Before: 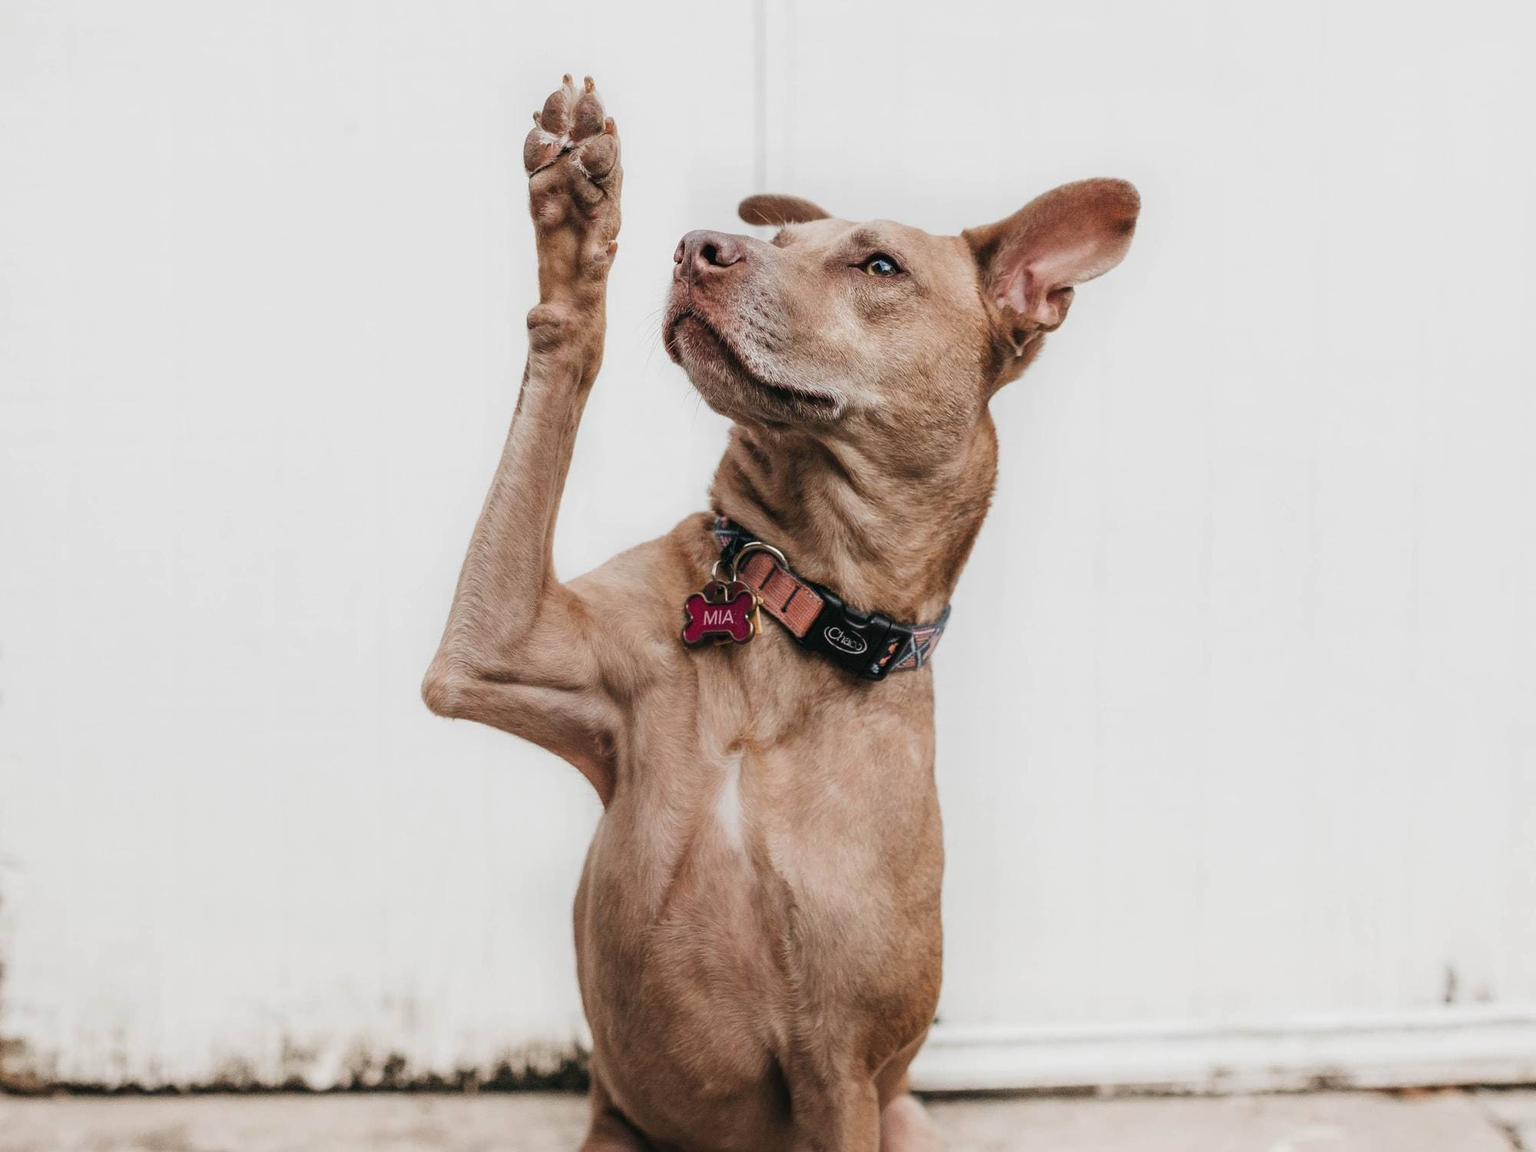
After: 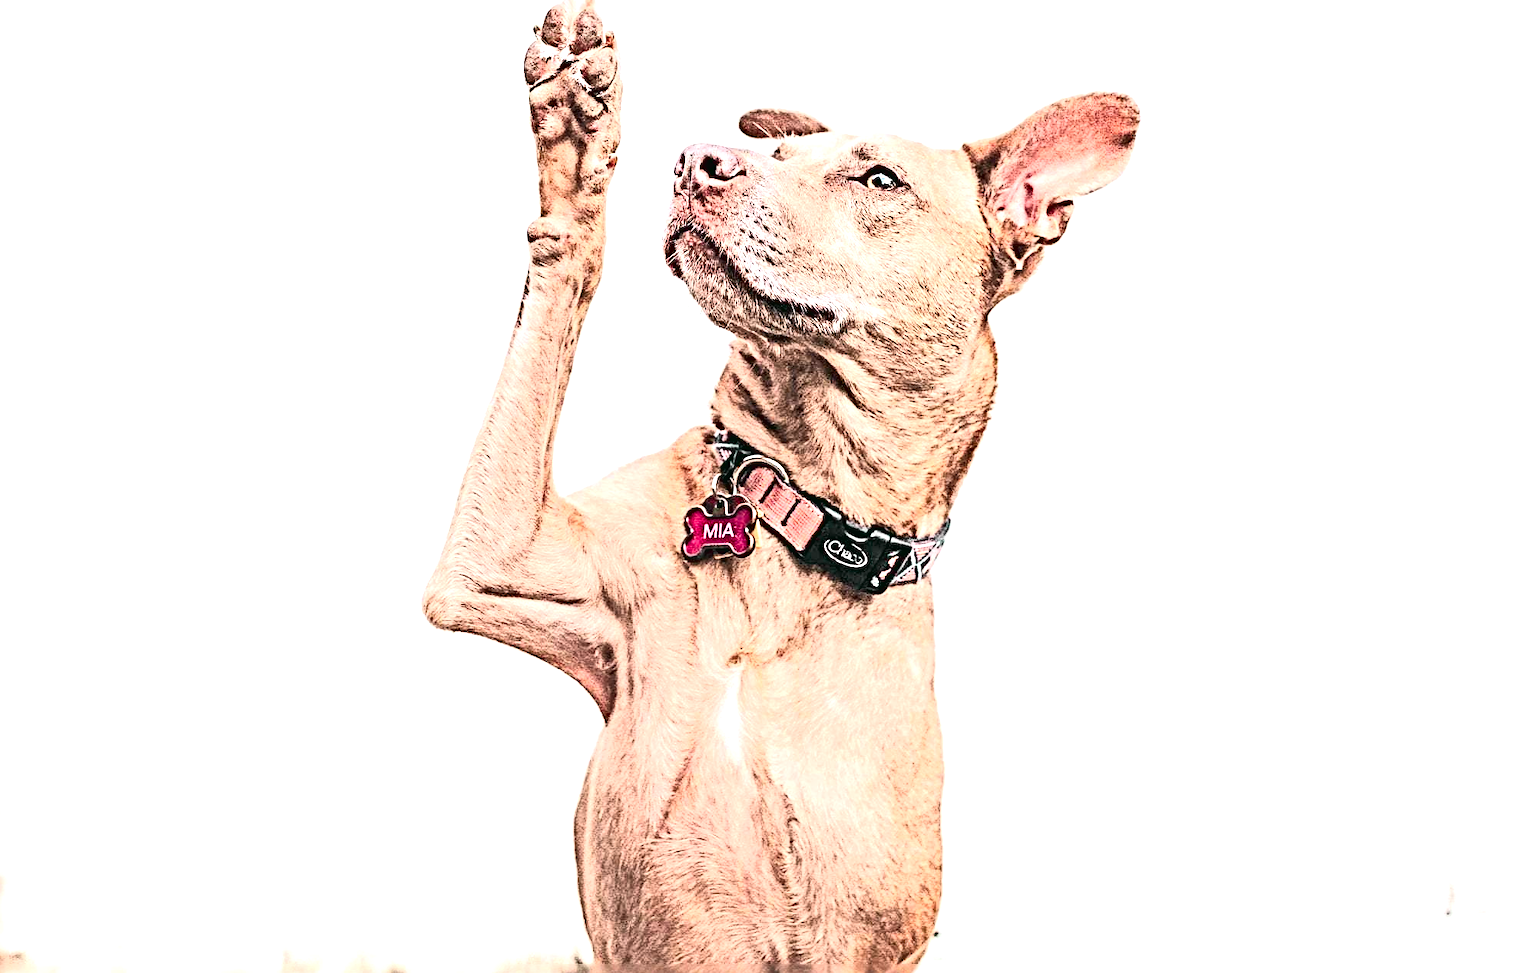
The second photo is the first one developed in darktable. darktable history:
exposure: black level correction 0, exposure 1.684 EV, compensate highlight preservation false
sharpen: radius 6.297, amount 1.788, threshold 0.093
crop: top 7.593%, bottom 7.899%
tone curve: curves: ch0 [(0, 0.026) (0.172, 0.194) (0.398, 0.437) (0.469, 0.544) (0.612, 0.741) (0.845, 0.926) (1, 0.968)]; ch1 [(0, 0) (0.437, 0.453) (0.472, 0.467) (0.502, 0.502) (0.531, 0.546) (0.574, 0.583) (0.617, 0.64) (0.699, 0.749) (0.859, 0.919) (1, 1)]; ch2 [(0, 0) (0.33, 0.301) (0.421, 0.443) (0.476, 0.502) (0.511, 0.504) (0.553, 0.553) (0.595, 0.586) (0.664, 0.664) (1, 1)], color space Lab, independent channels, preserve colors none
